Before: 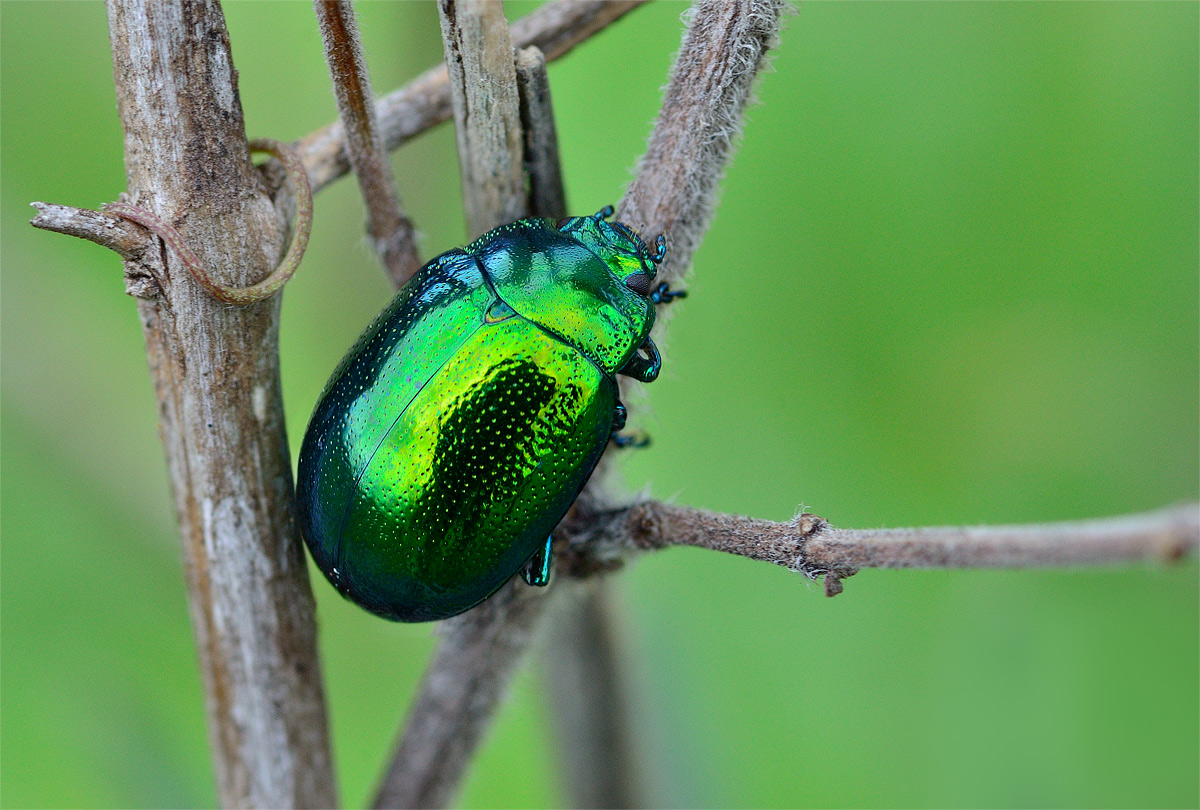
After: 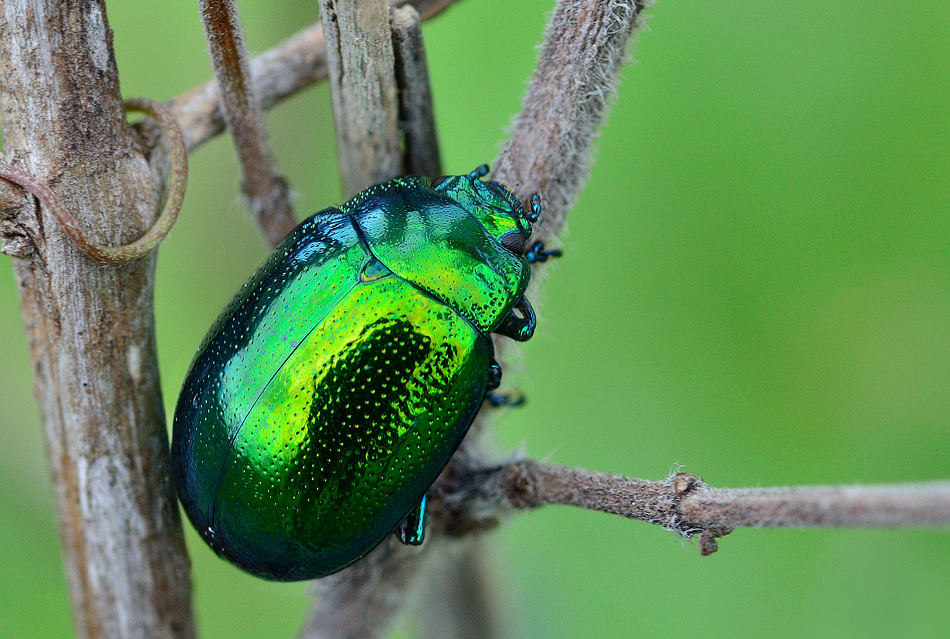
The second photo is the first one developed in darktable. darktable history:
crop and rotate: left 10.431%, top 5.065%, right 10.39%, bottom 16.01%
